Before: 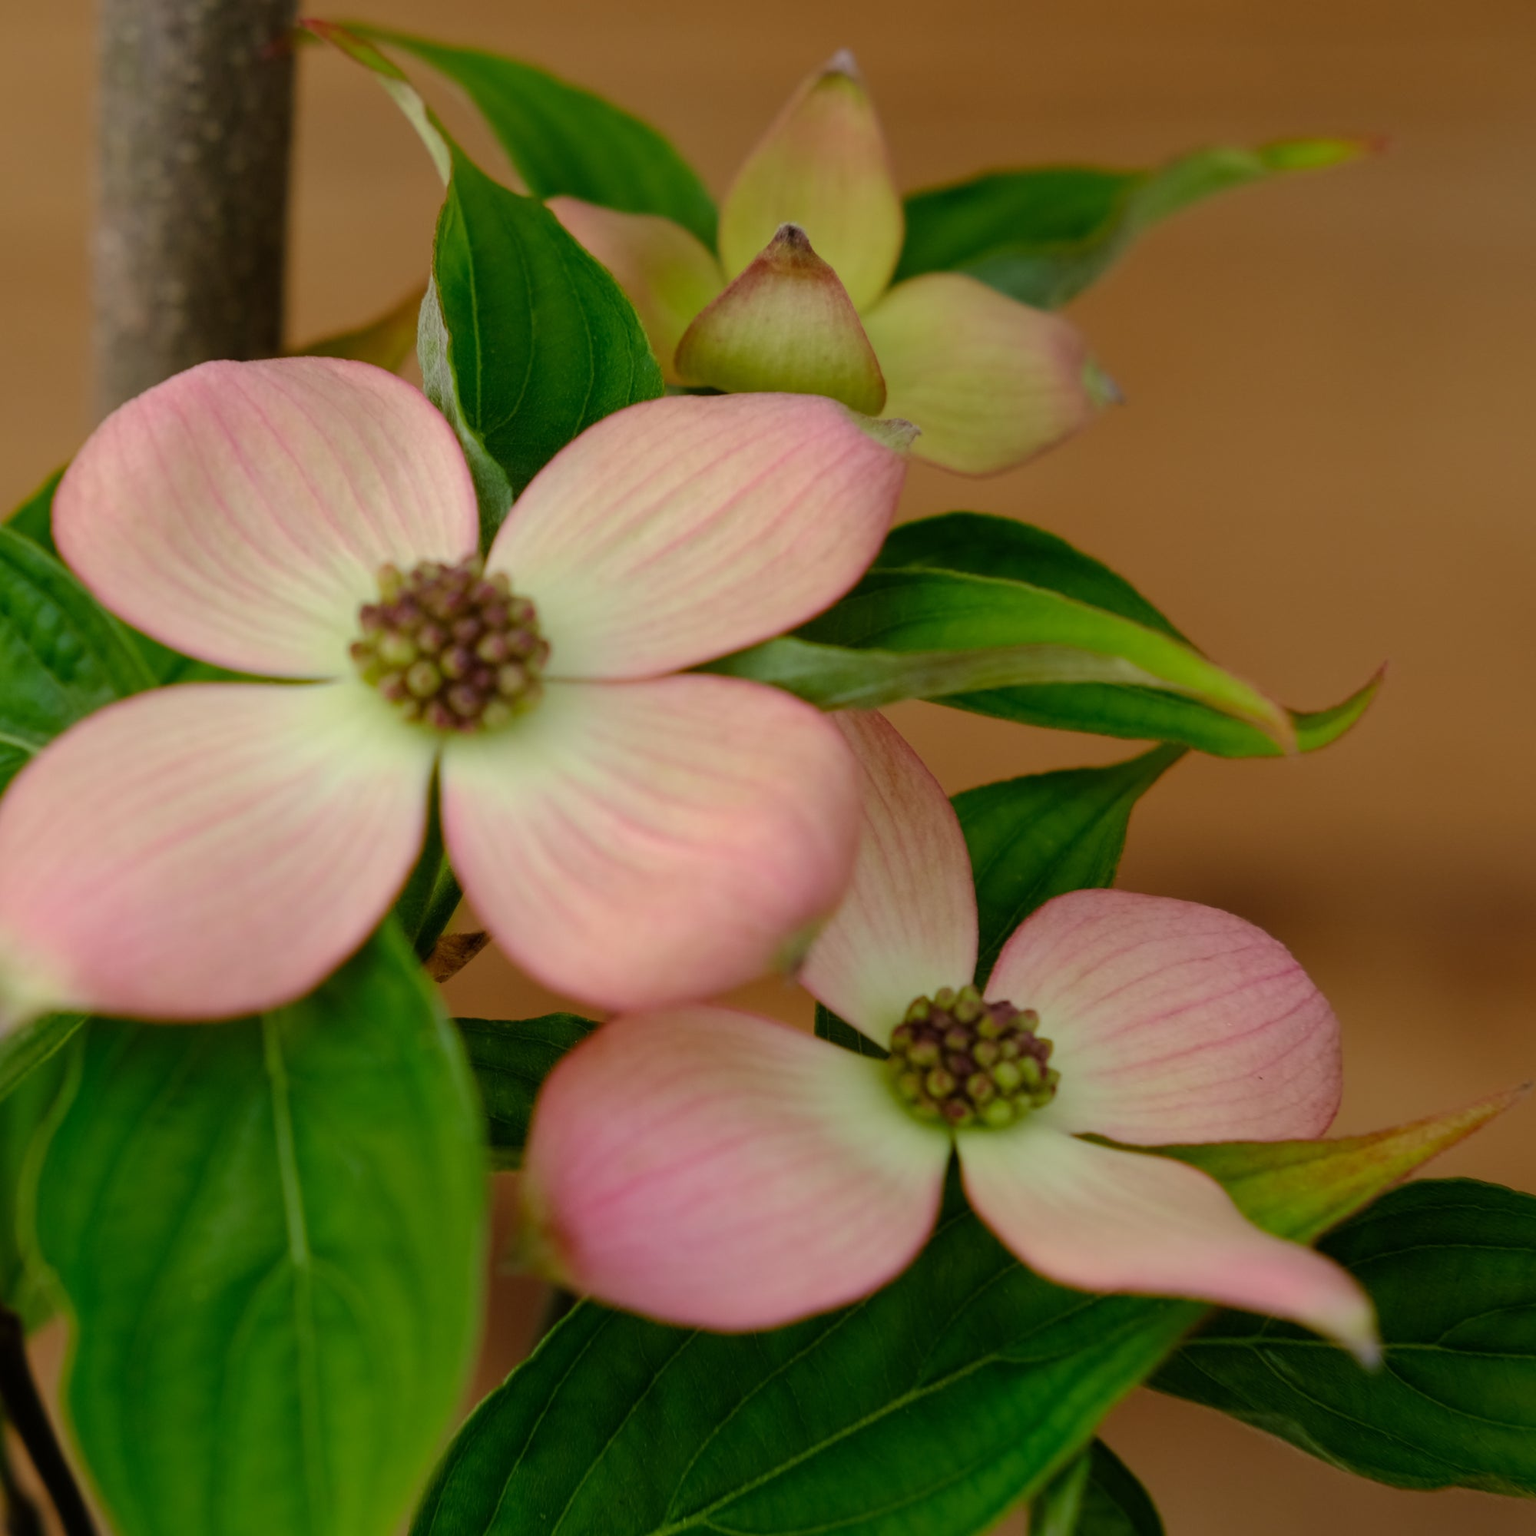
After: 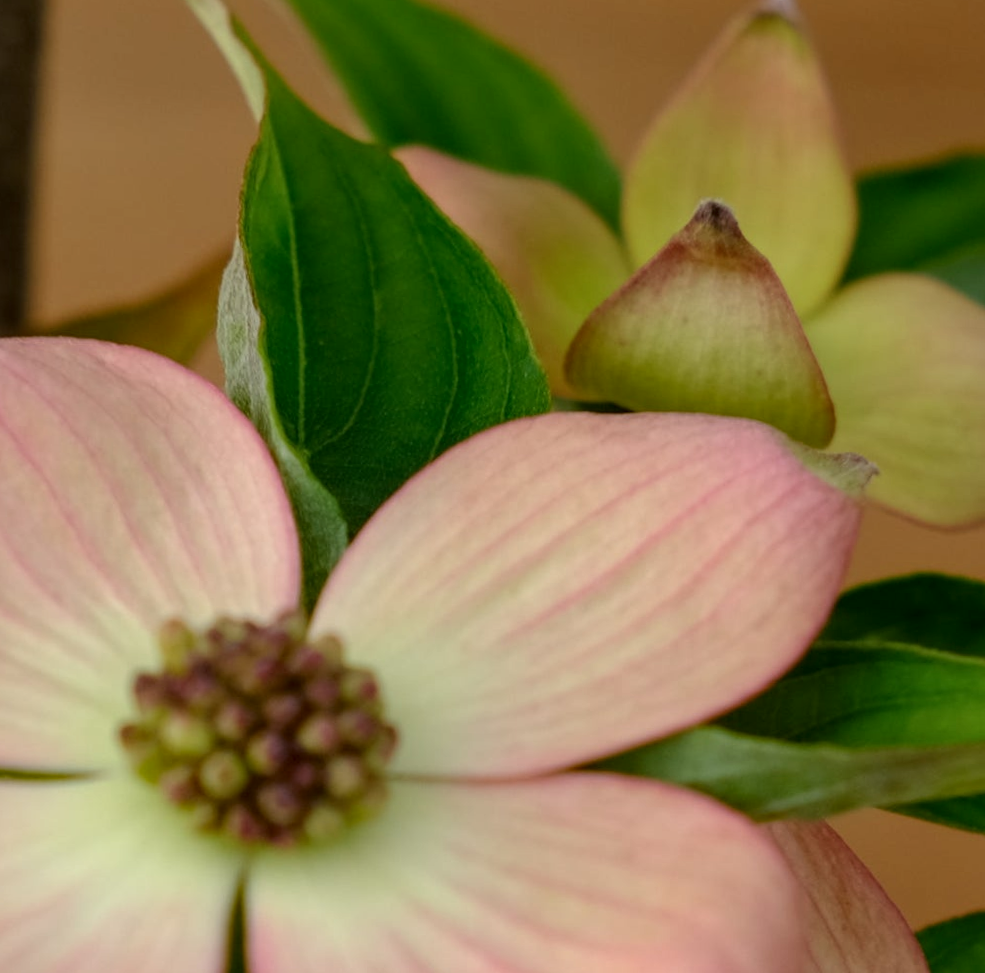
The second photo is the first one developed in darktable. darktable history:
crop: left 19.556%, right 30.401%, bottom 46.458%
local contrast: on, module defaults
rotate and perspective: rotation -0.013°, lens shift (vertical) -0.027, lens shift (horizontal) 0.178, crop left 0.016, crop right 0.989, crop top 0.082, crop bottom 0.918
